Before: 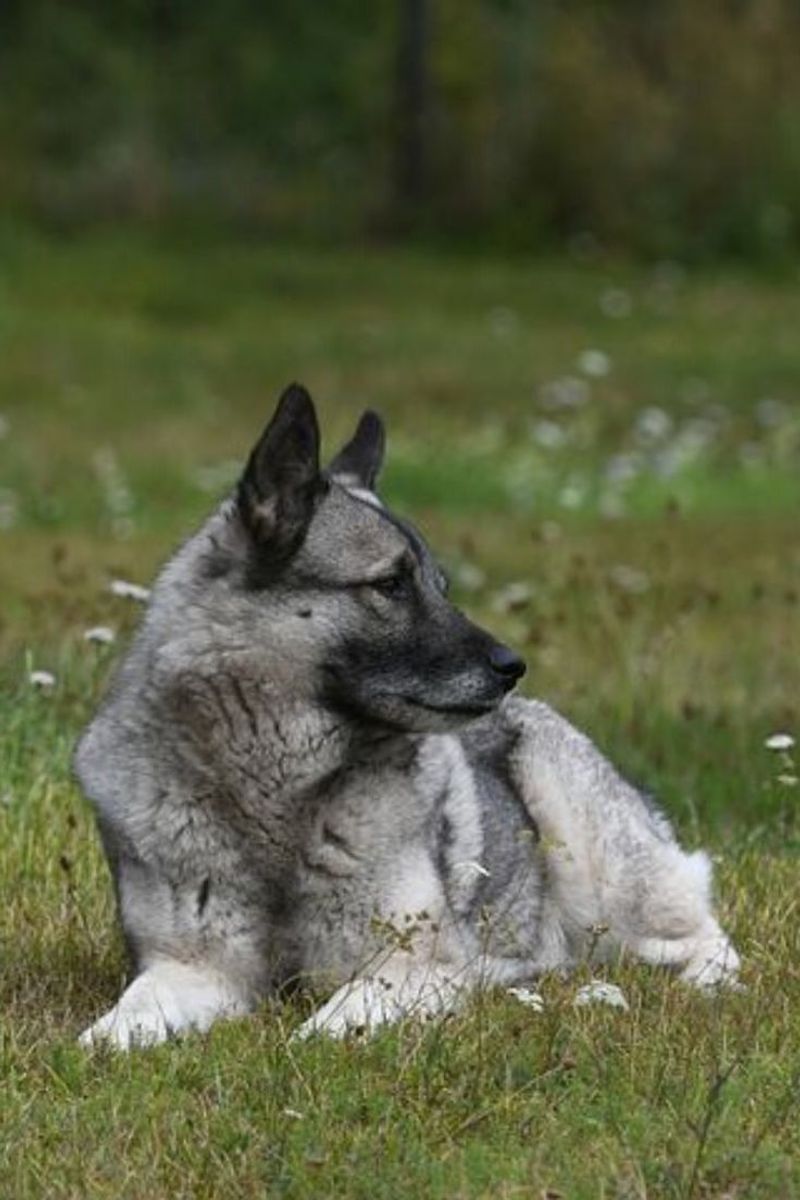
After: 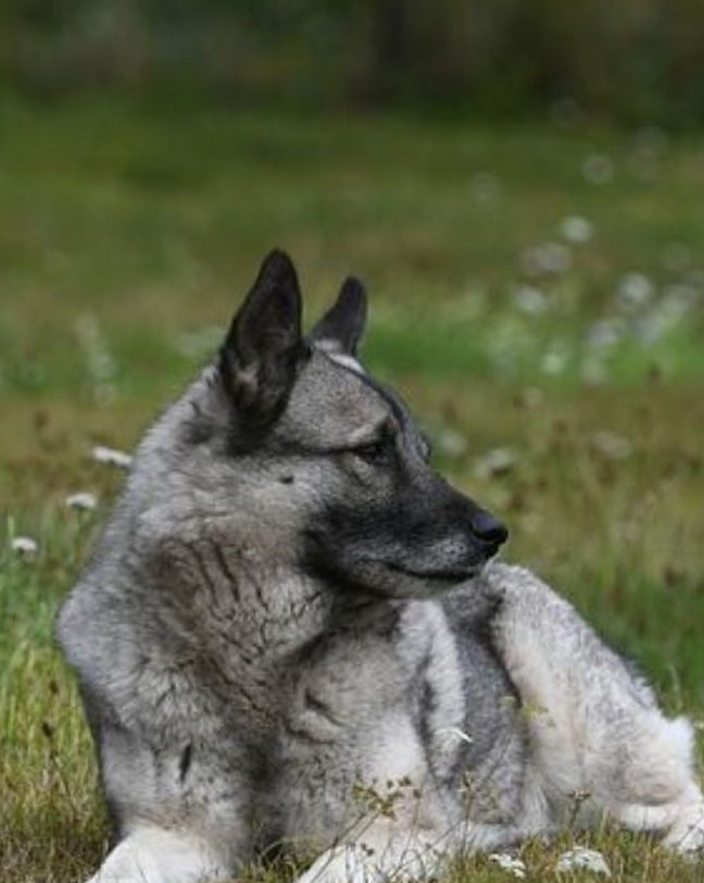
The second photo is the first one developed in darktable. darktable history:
crop and rotate: left 2.332%, top 11.214%, right 9.572%, bottom 15.124%
